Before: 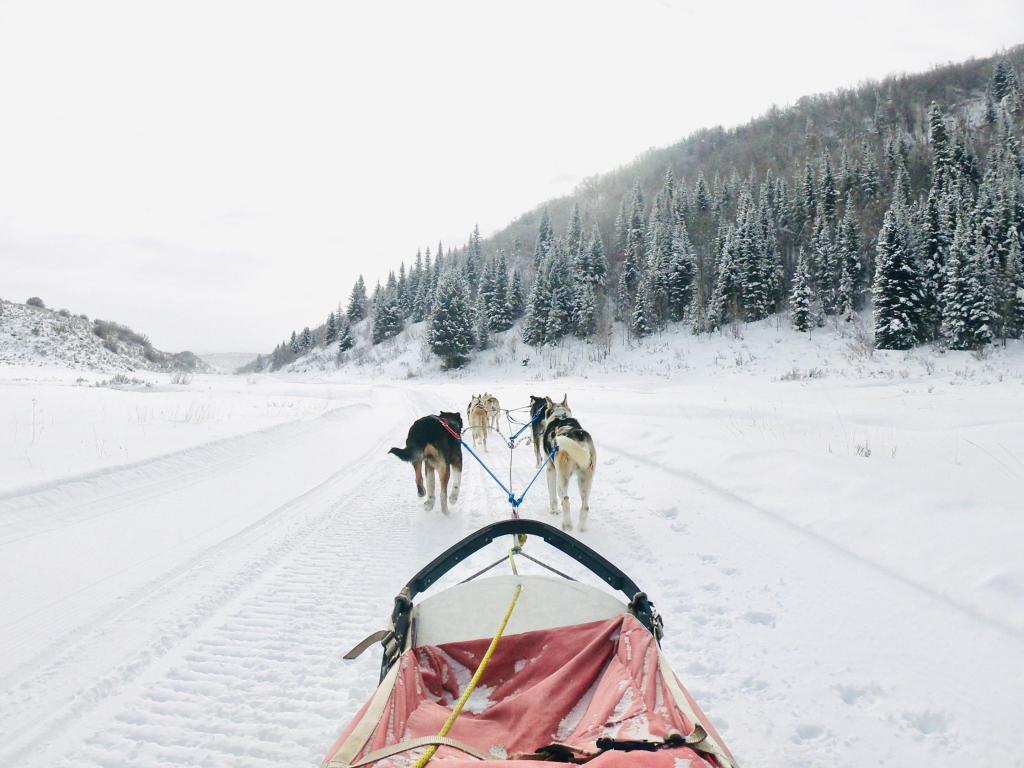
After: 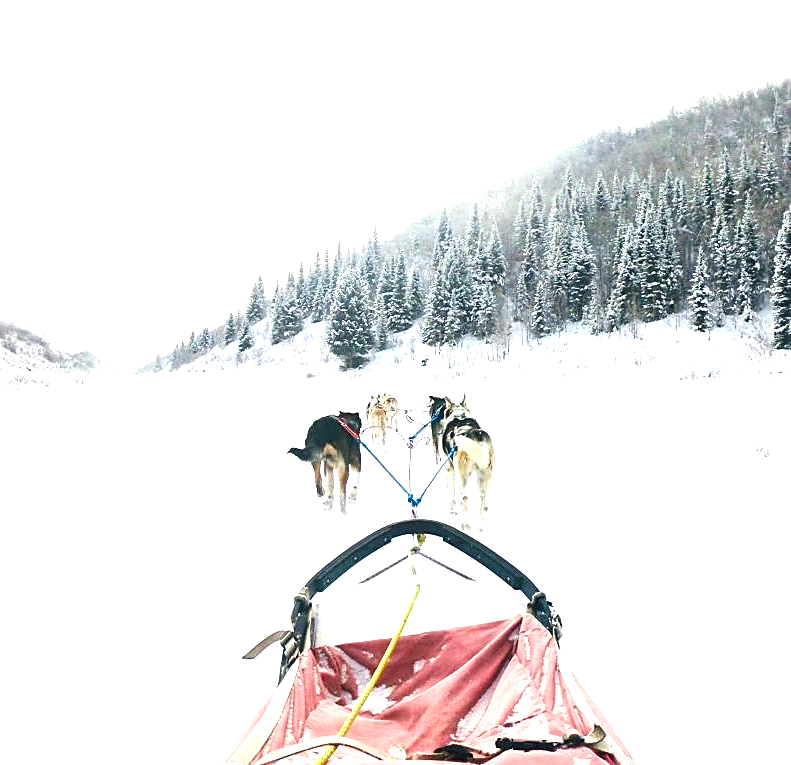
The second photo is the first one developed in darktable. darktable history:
sharpen: on, module defaults
tone equalizer: -8 EV -1.07 EV, -7 EV -1 EV, -6 EV -0.899 EV, -5 EV -0.601 EV, -3 EV 0.607 EV, -2 EV 0.842 EV, -1 EV 1.01 EV, +0 EV 1.07 EV, smoothing diameter 24.98%, edges refinement/feathering 5.72, preserve details guided filter
crop: left 9.9%, right 12.511%
